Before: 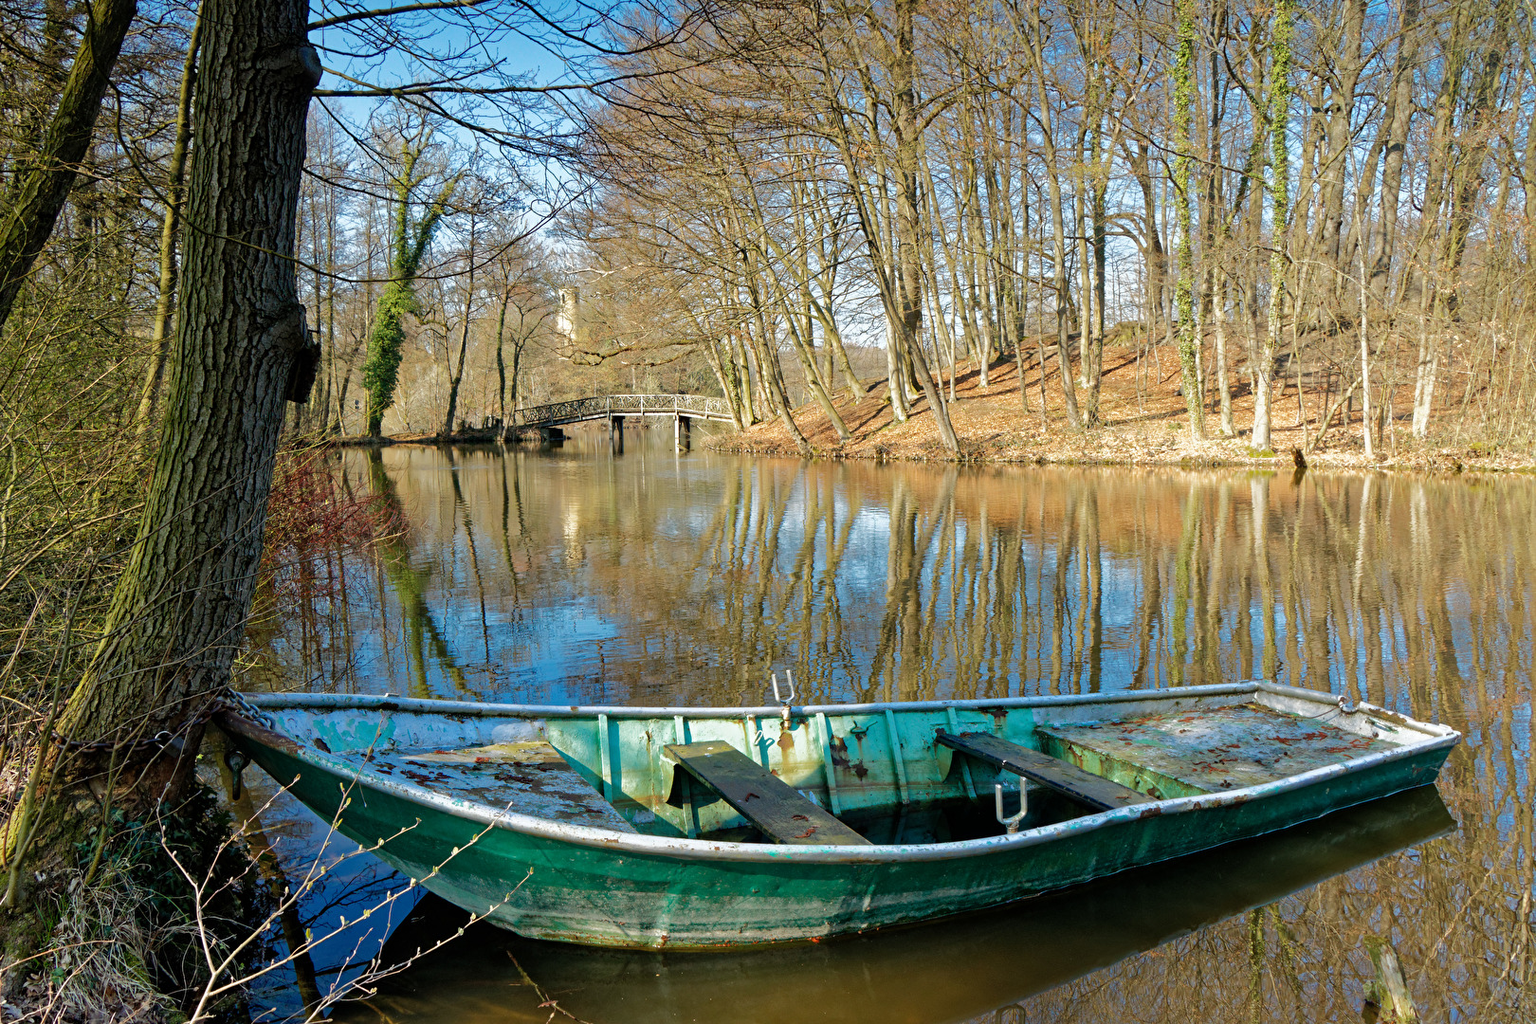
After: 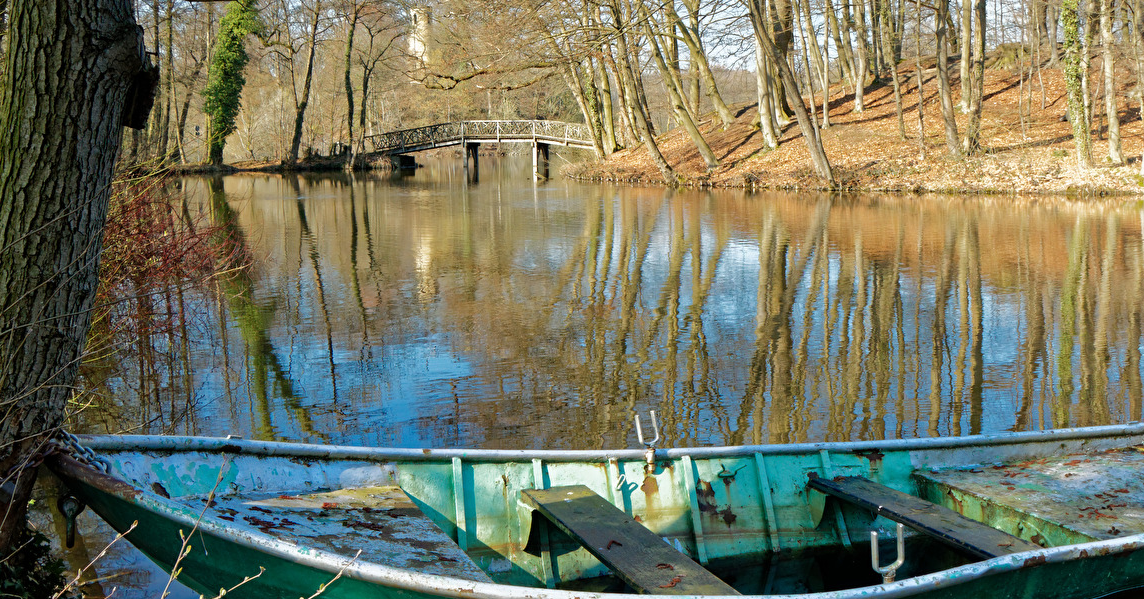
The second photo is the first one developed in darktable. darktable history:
crop: left 11.105%, top 27.496%, right 18.268%, bottom 17.011%
